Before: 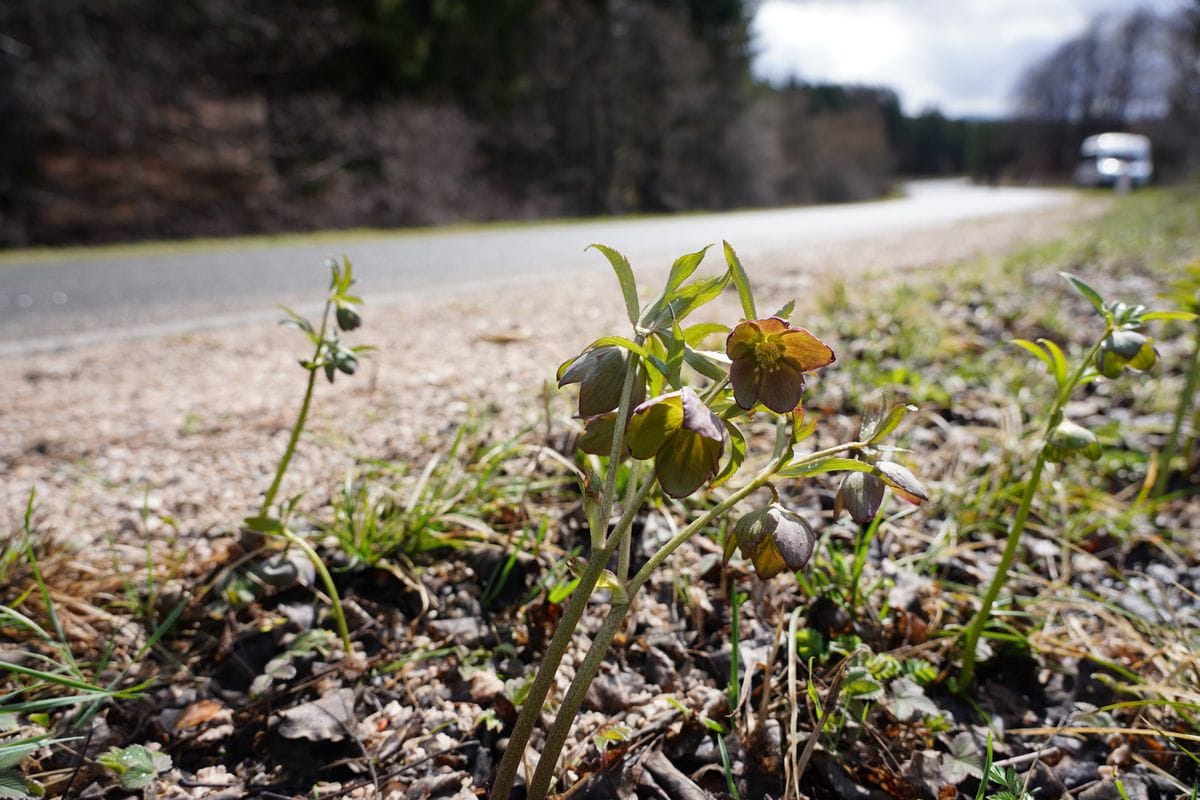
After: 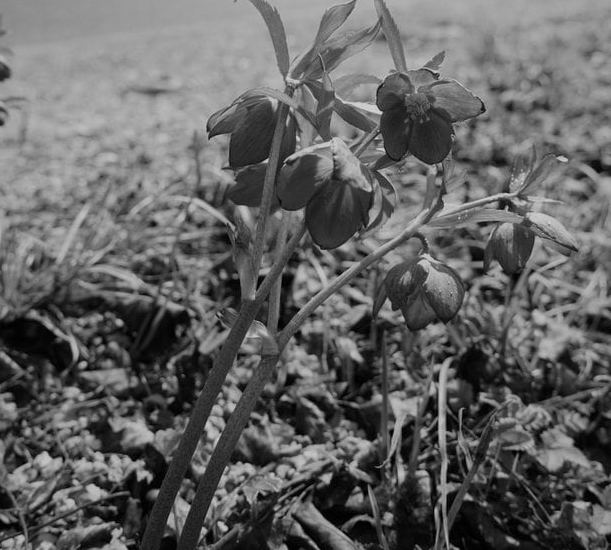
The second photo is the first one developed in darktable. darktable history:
monochrome: a 79.32, b 81.83, size 1.1
crop and rotate: left 29.237%, top 31.152%, right 19.807%
